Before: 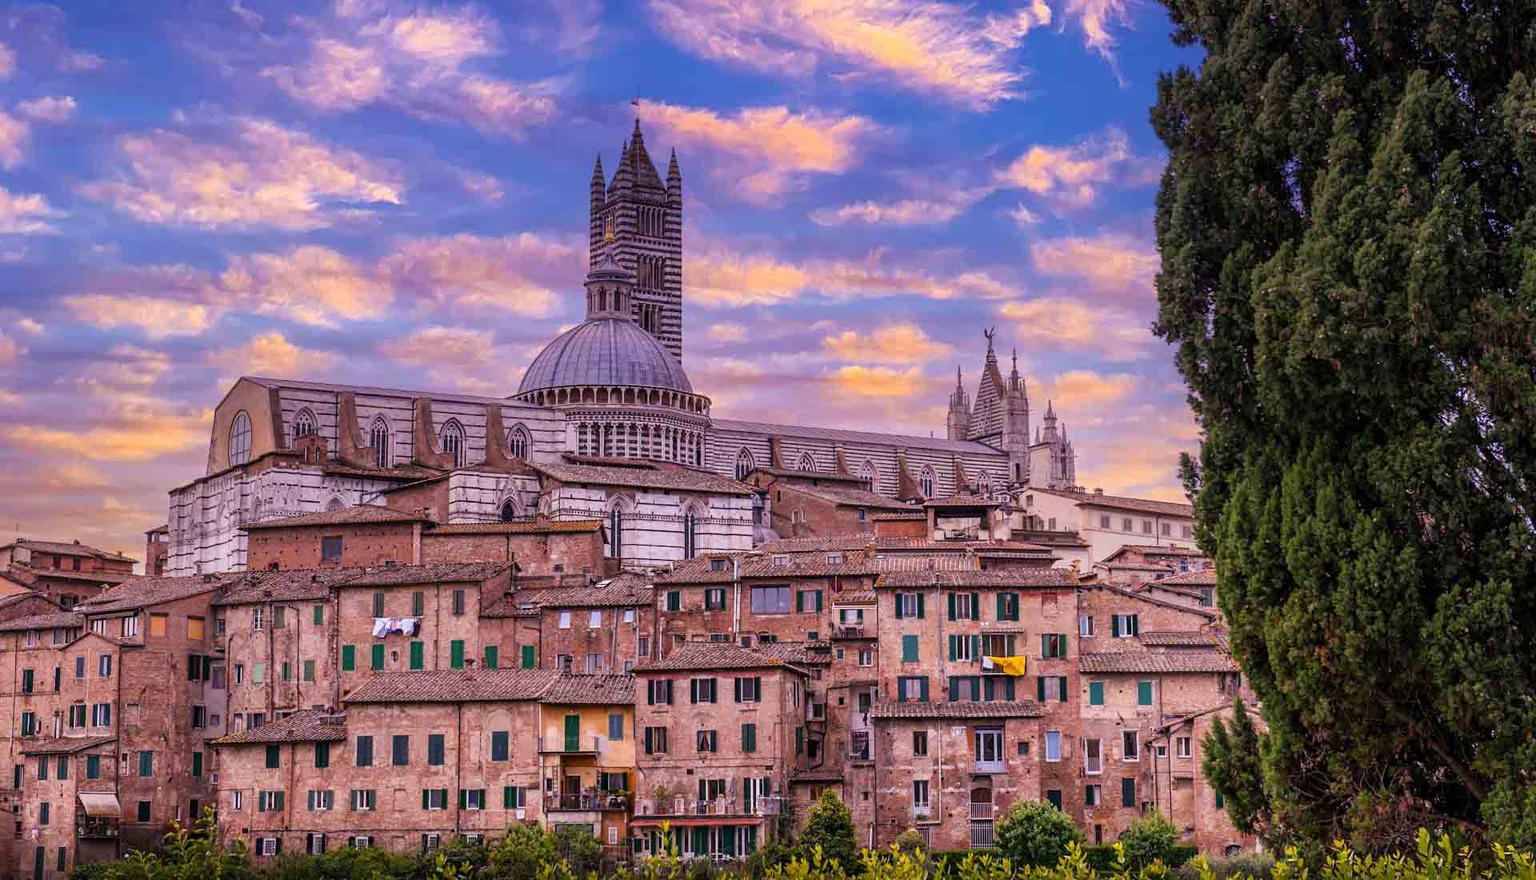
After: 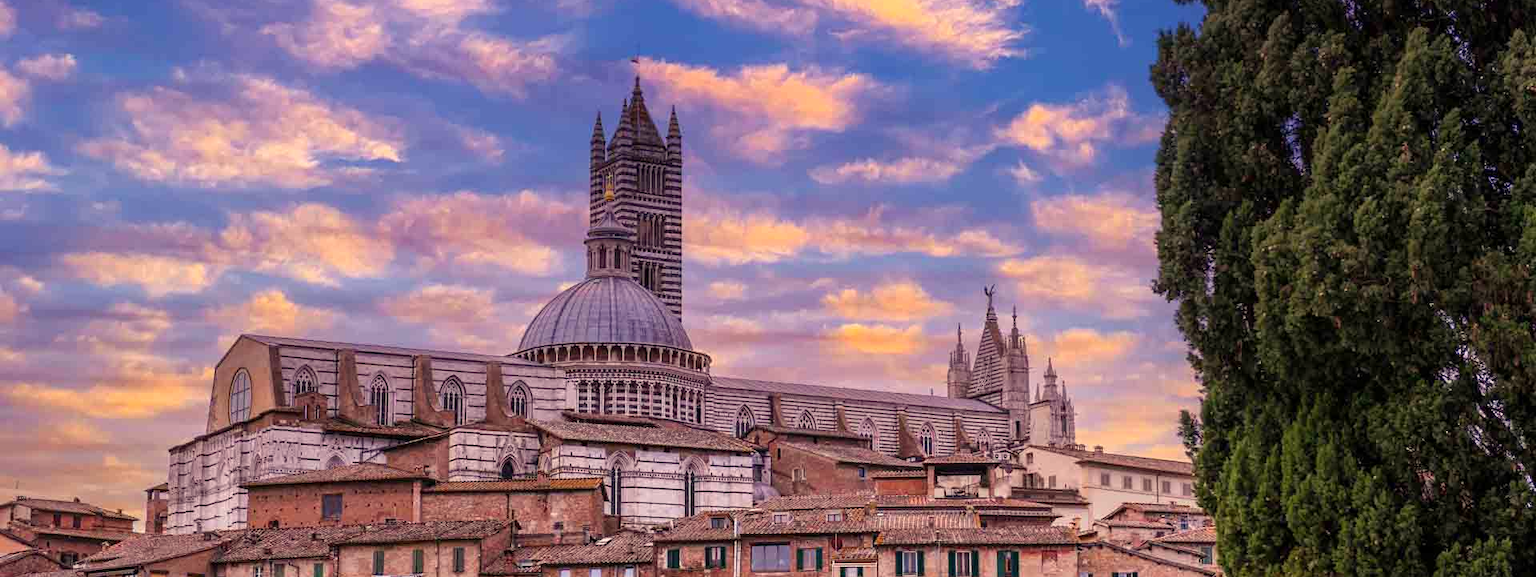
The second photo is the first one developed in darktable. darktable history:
crop and rotate: top 4.848%, bottom 29.503%
white balance: red 1.029, blue 0.92
